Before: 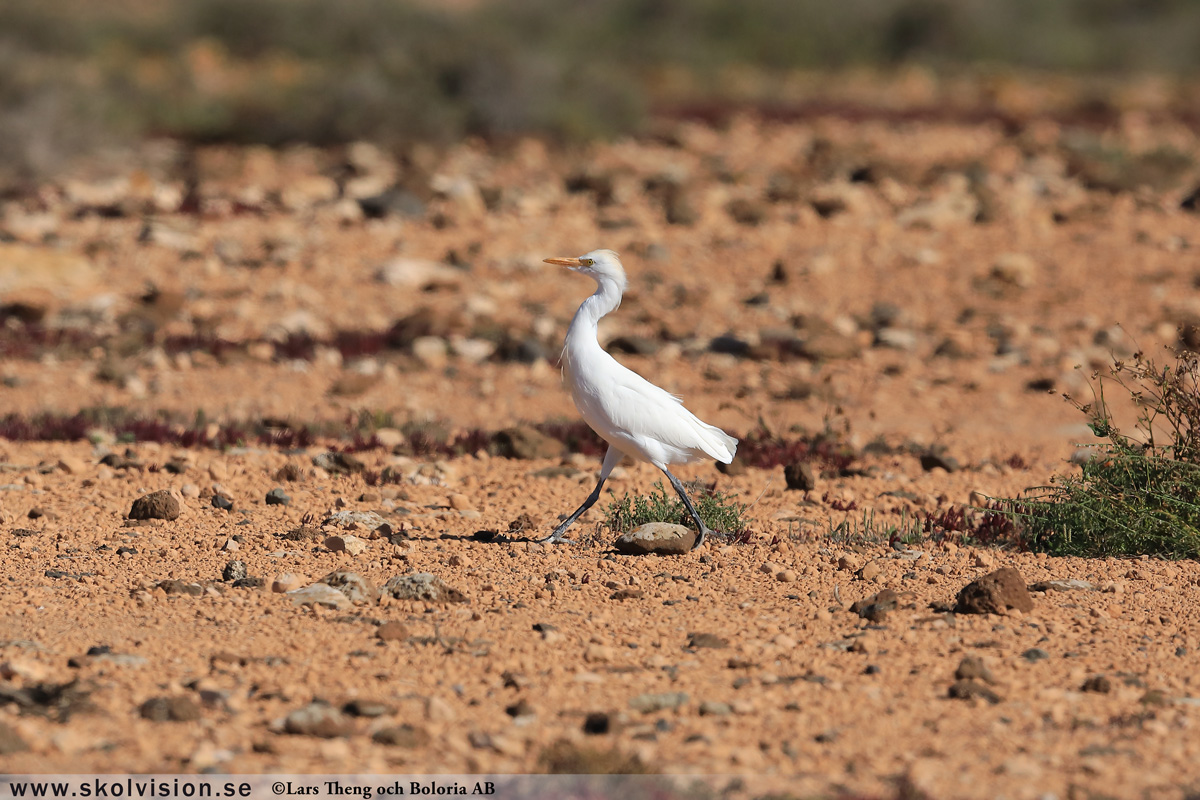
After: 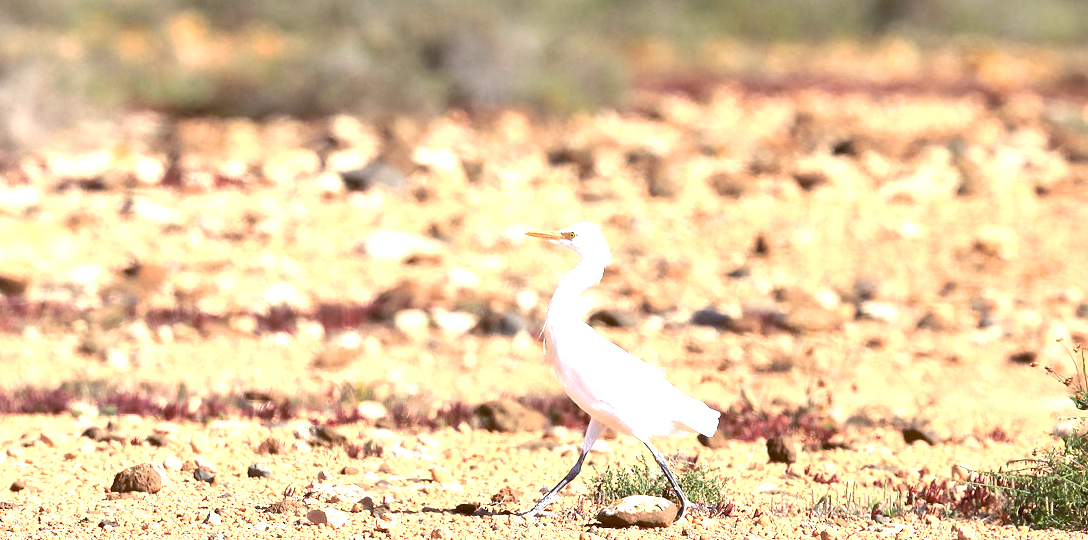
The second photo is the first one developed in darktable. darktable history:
crop: left 1.509%, top 3.452%, right 7.696%, bottom 28.452%
color balance: lift [1, 1.015, 1.004, 0.985], gamma [1, 0.958, 0.971, 1.042], gain [1, 0.956, 0.977, 1.044]
color zones: curves: ch0 [(0.203, 0.433) (0.607, 0.517) (0.697, 0.696) (0.705, 0.897)]
exposure: exposure 2.25 EV, compensate highlight preservation false
